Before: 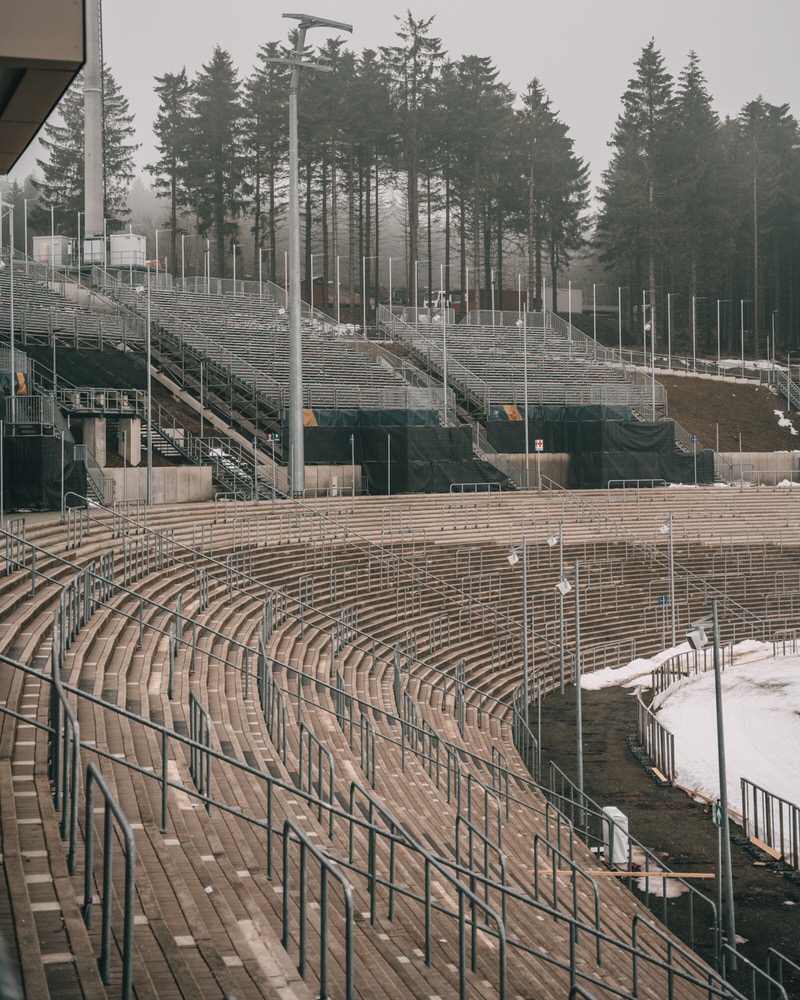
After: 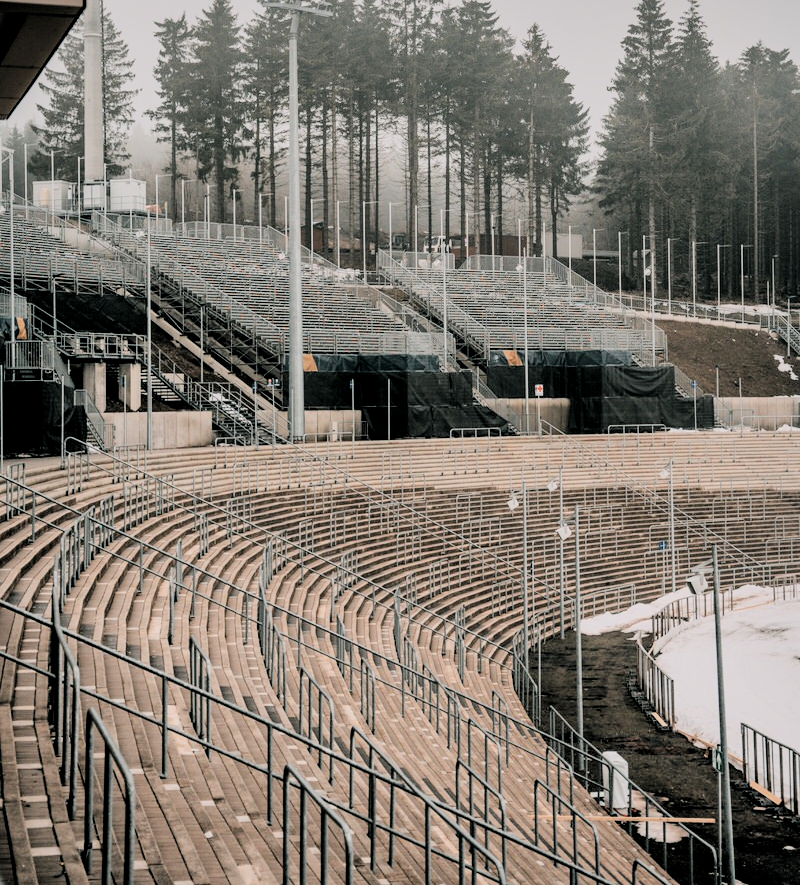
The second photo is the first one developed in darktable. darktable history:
crop and rotate: top 5.539%, bottom 5.904%
shadows and highlights: highlights color adjustment 46.59%, soften with gaussian
local contrast: mode bilateral grid, contrast 20, coarseness 50, detail 119%, midtone range 0.2
filmic rgb: black relative exposure -3.08 EV, white relative exposure 7.05 EV, threshold 3 EV, hardness 1.46, contrast 1.344, color science v6 (2022), enable highlight reconstruction true
exposure: exposure 0.654 EV, compensate exposure bias true, compensate highlight preservation false
